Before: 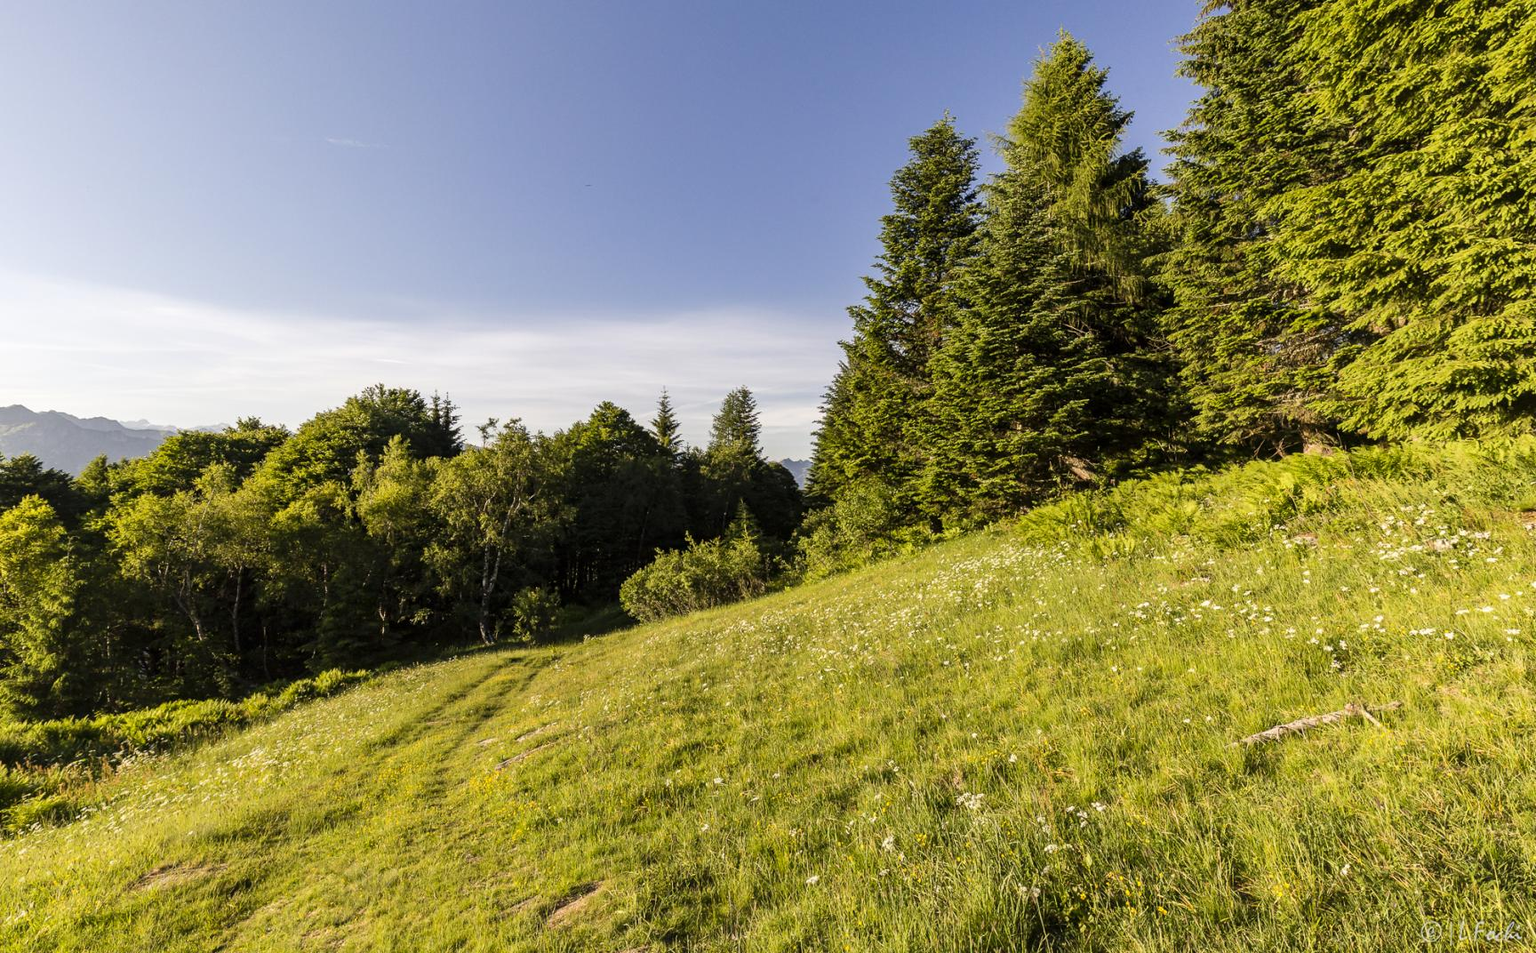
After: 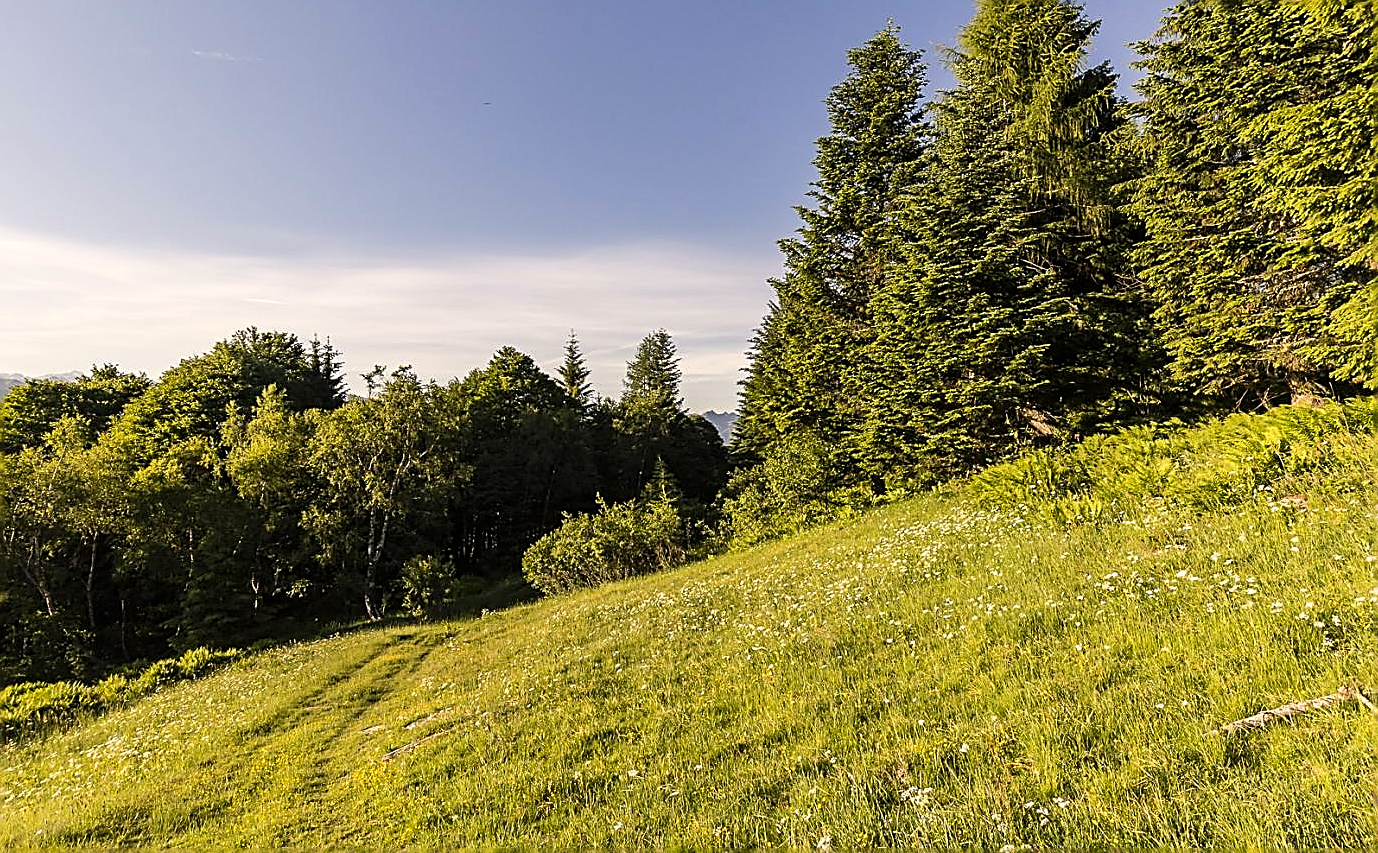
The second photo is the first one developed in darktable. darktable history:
color balance rgb: highlights gain › chroma 2.015%, highlights gain › hue 67.18°, perceptual saturation grading › global saturation 0.791%, global vibrance 4.76%, contrast 3.145%
sharpen: radius 1.704, amount 1.299
crop and rotate: left 10.134%, top 9.807%, right 10.069%, bottom 10.589%
